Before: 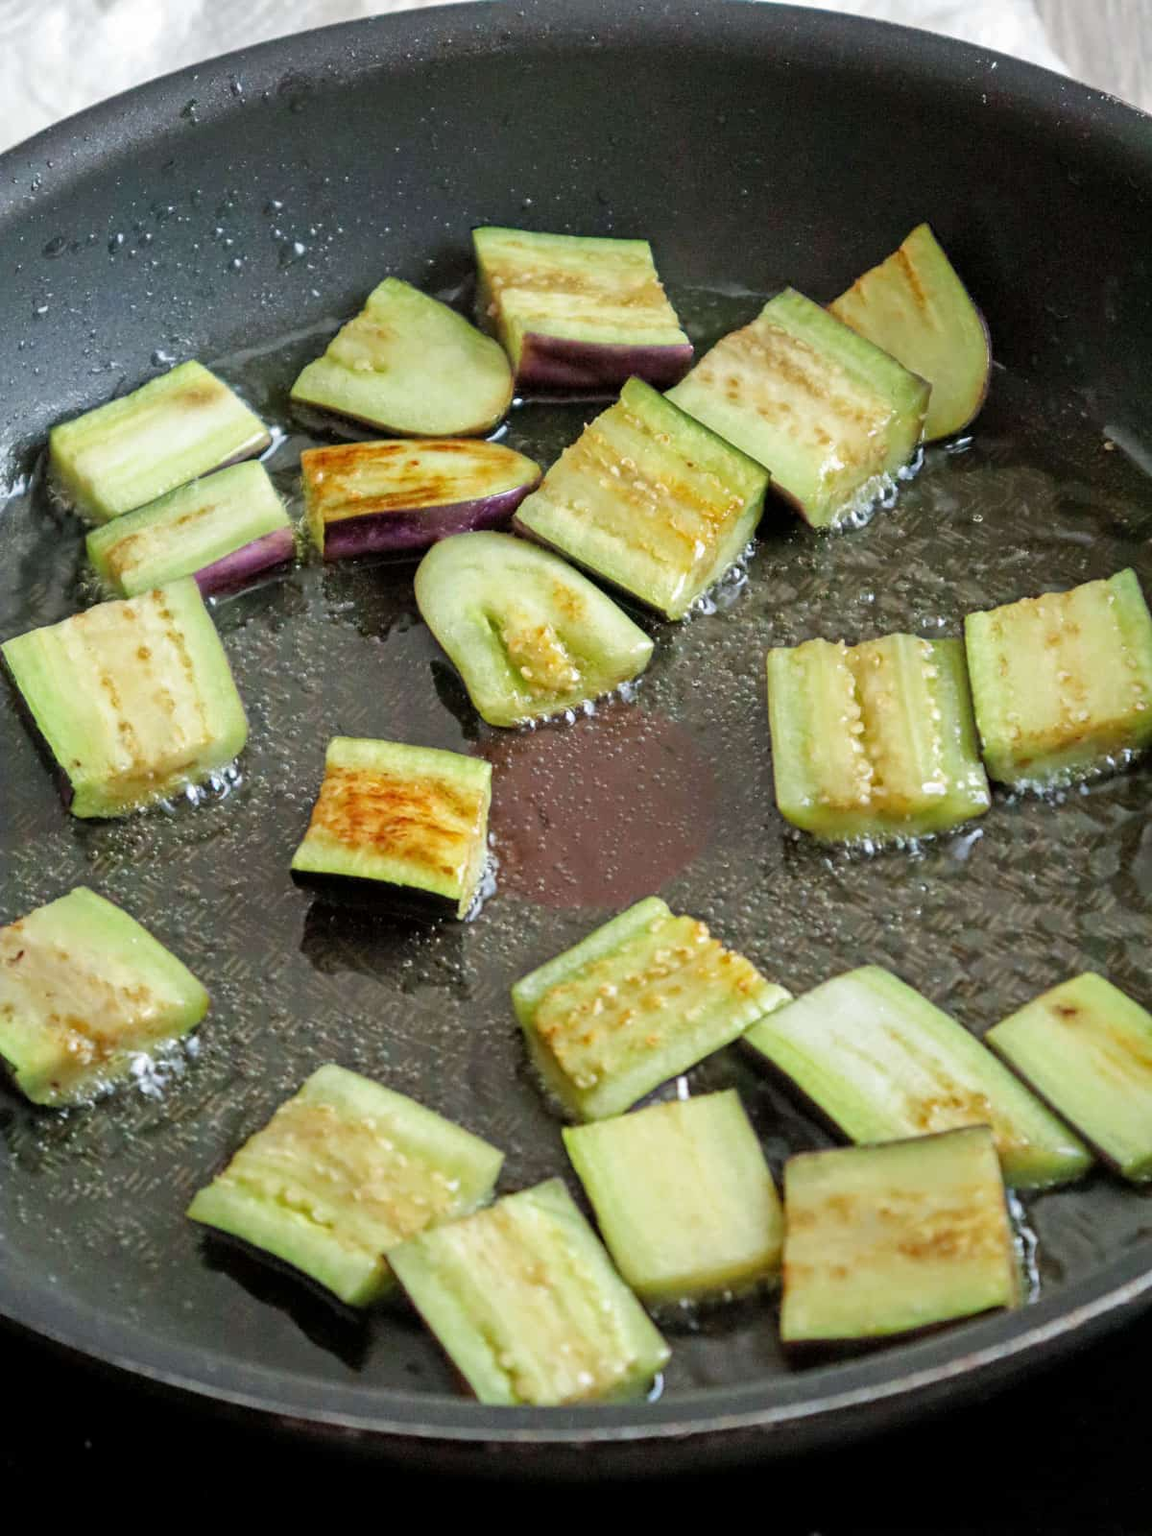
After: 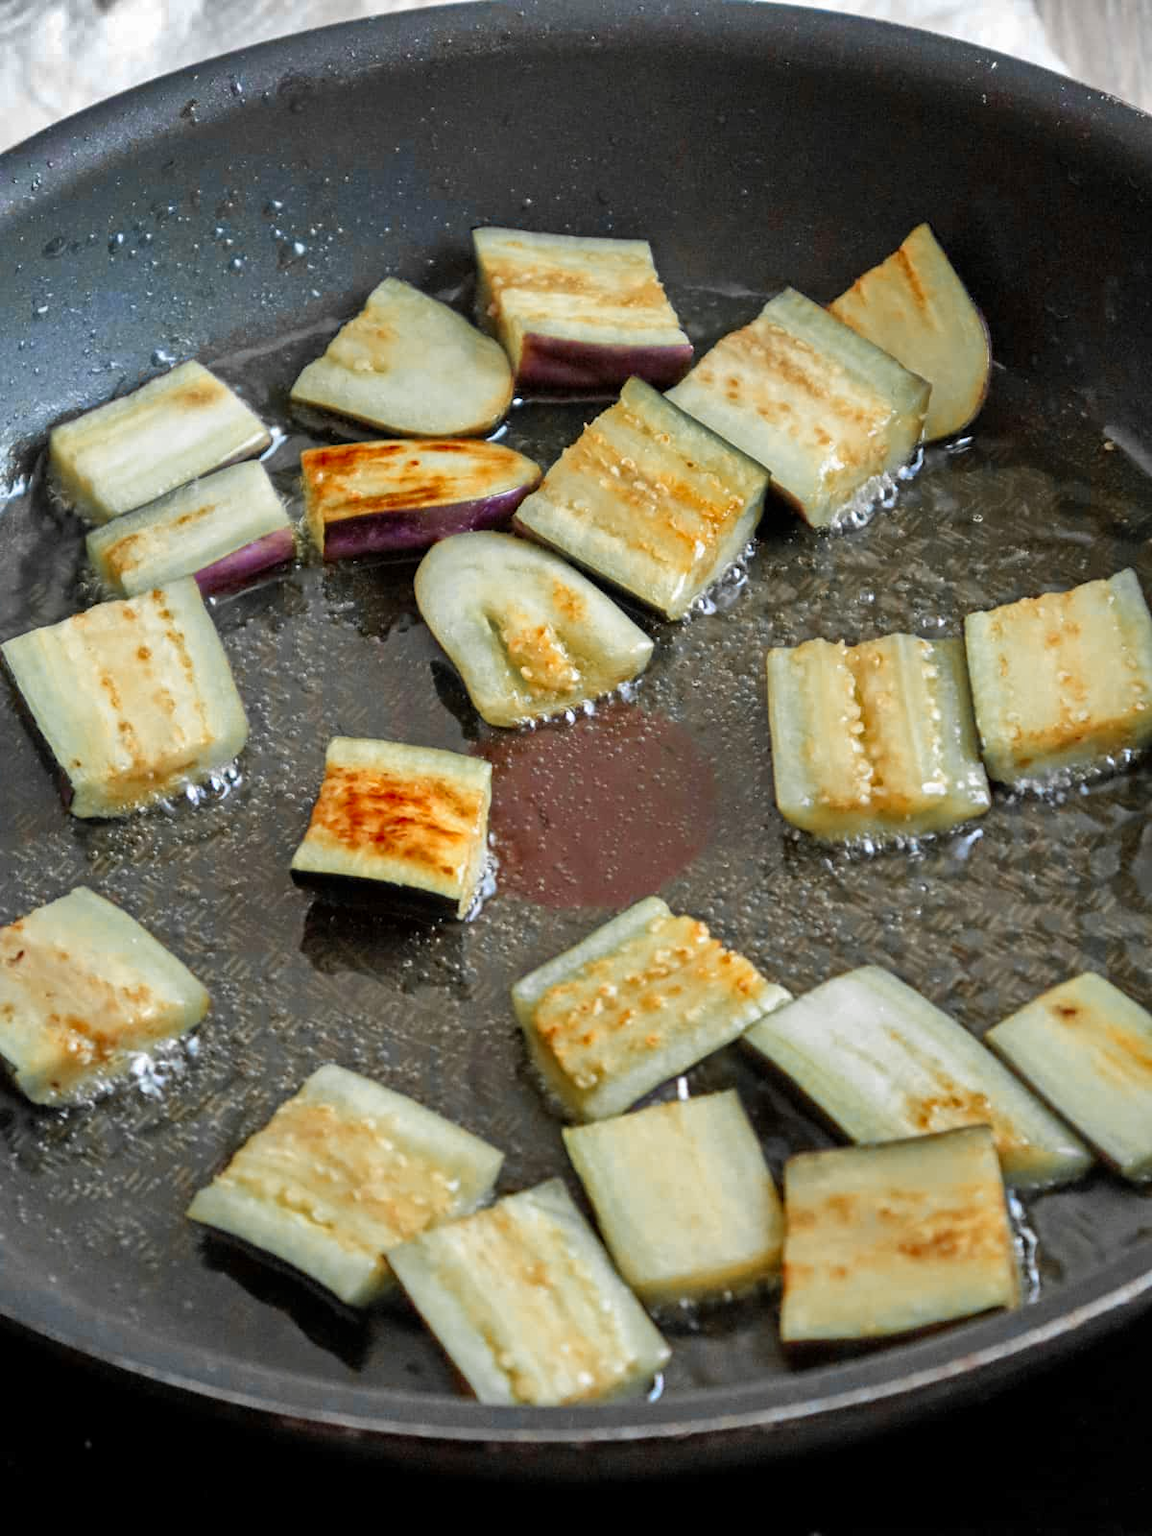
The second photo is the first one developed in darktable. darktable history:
color zones: curves: ch0 [(0, 0.363) (0.128, 0.373) (0.25, 0.5) (0.402, 0.407) (0.521, 0.525) (0.63, 0.559) (0.729, 0.662) (0.867, 0.471)]; ch1 [(0, 0.515) (0.136, 0.618) (0.25, 0.5) (0.378, 0) (0.516, 0) (0.622, 0.593) (0.737, 0.819) (0.87, 0.593)]; ch2 [(0, 0.529) (0.128, 0.471) (0.282, 0.451) (0.386, 0.662) (0.516, 0.525) (0.633, 0.554) (0.75, 0.62) (0.875, 0.441)]
shadows and highlights: shadows 20.91, highlights -82.73, soften with gaussian
